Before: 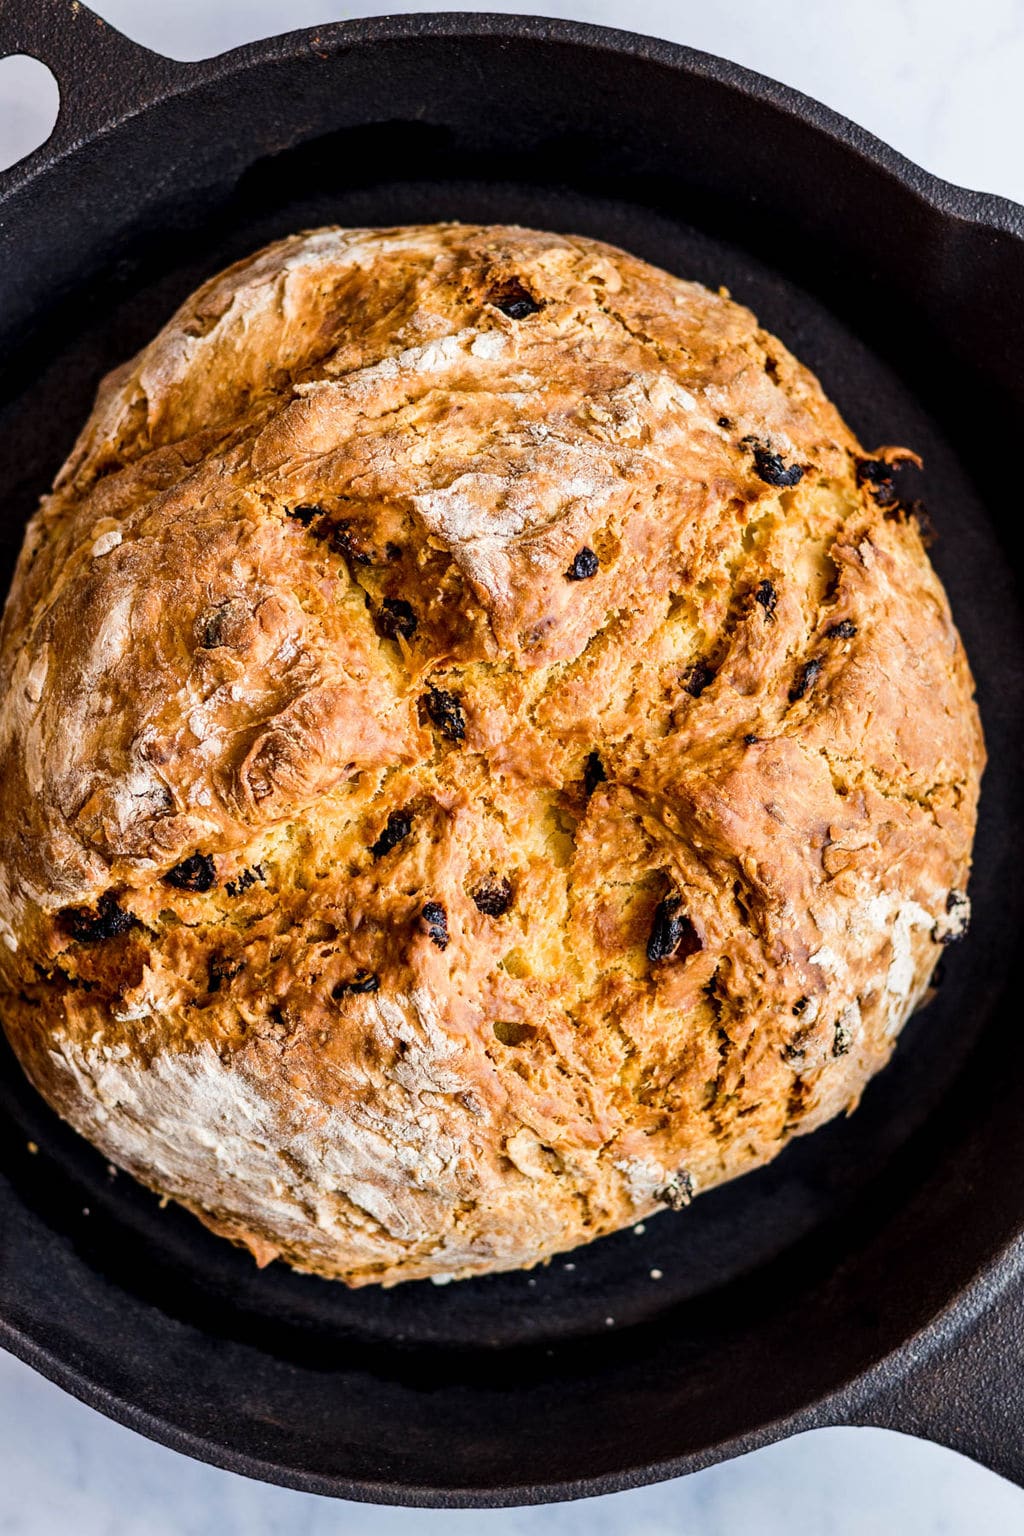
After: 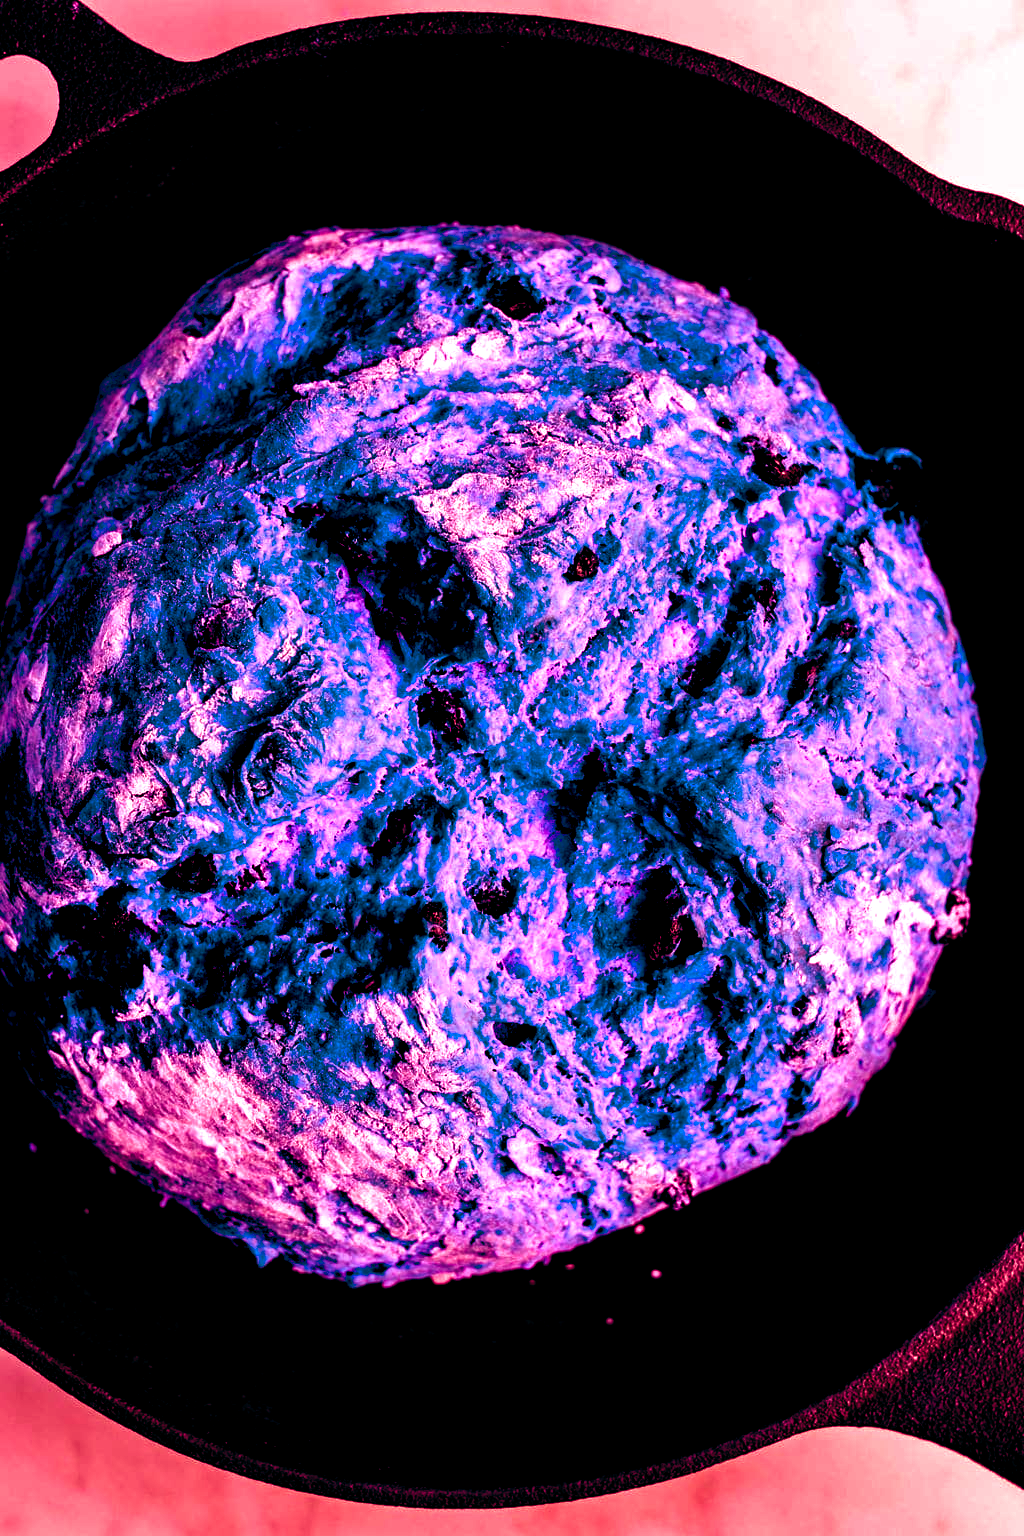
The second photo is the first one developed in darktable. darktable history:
base curve: exposure shift 0, preserve colors none
color balance rgb: shadows lift › luminance -18.76%, shadows lift › chroma 35.44%, power › luminance -3.76%, power › hue 142.17°, highlights gain › chroma 7.5%, highlights gain › hue 184.75°, global offset › luminance -0.52%, global offset › chroma 0.91%, global offset › hue 173.36°, shadows fall-off 300%, white fulcrum 2 EV, highlights fall-off 300%, linear chroma grading › shadows 17.19%, linear chroma grading › highlights 61.12%, linear chroma grading › global chroma 50%, hue shift -150.52°, perceptual brilliance grading › global brilliance 12%, mask middle-gray fulcrum 100%, contrast gray fulcrum 38.43%, contrast 35.15%, saturation formula JzAzBz (2021)
